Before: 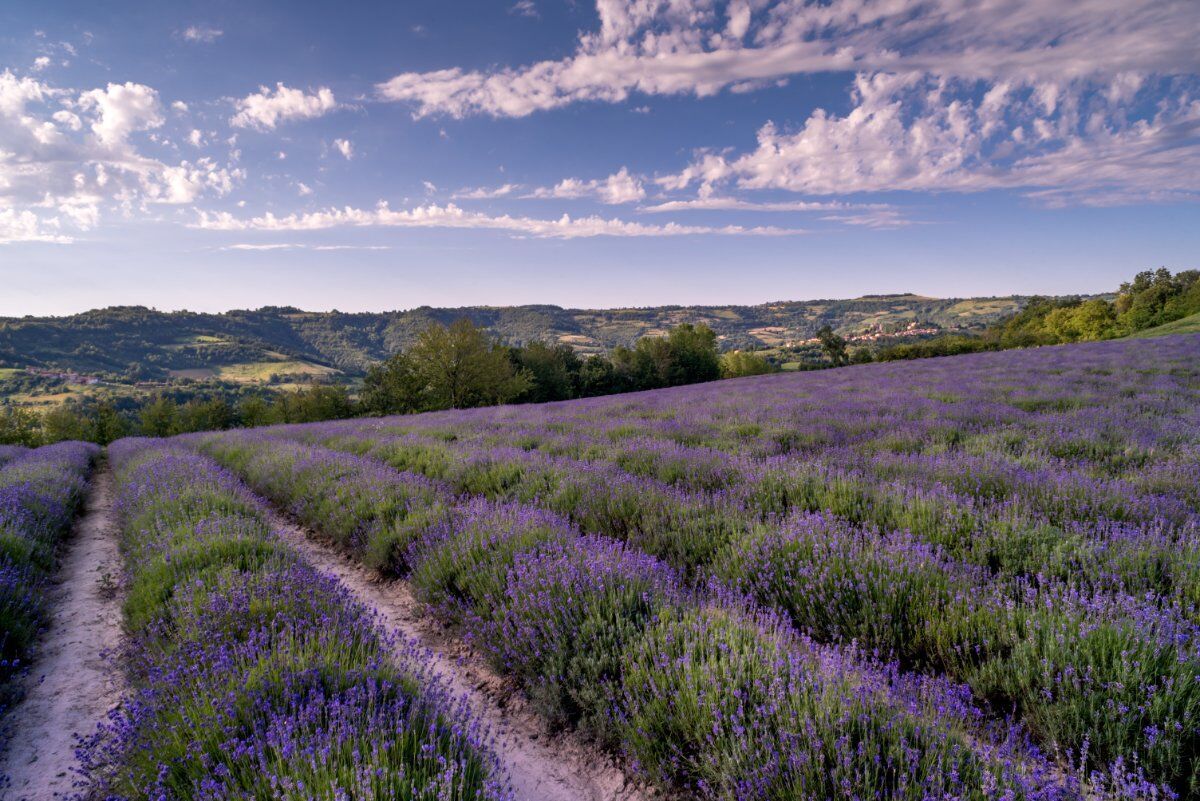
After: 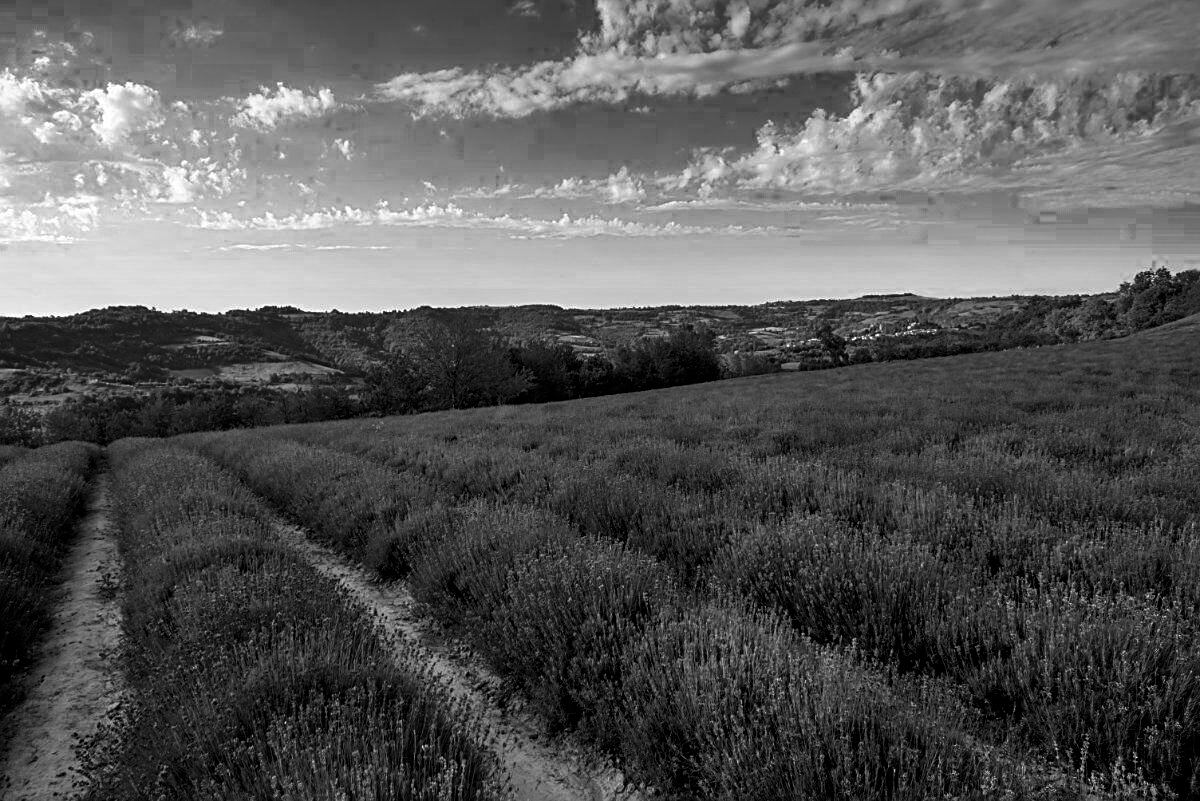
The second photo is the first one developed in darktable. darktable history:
sharpen: on, module defaults
contrast brightness saturation: brightness -0.25, saturation 0.2
color zones: curves: ch0 [(0.002, 0.589) (0.107, 0.484) (0.146, 0.249) (0.217, 0.352) (0.309, 0.525) (0.39, 0.404) (0.455, 0.169) (0.597, 0.055) (0.724, 0.212) (0.775, 0.691) (0.869, 0.571) (1, 0.587)]; ch1 [(0, 0) (0.143, 0) (0.286, 0) (0.429, 0) (0.571, 0) (0.714, 0) (0.857, 0)]
